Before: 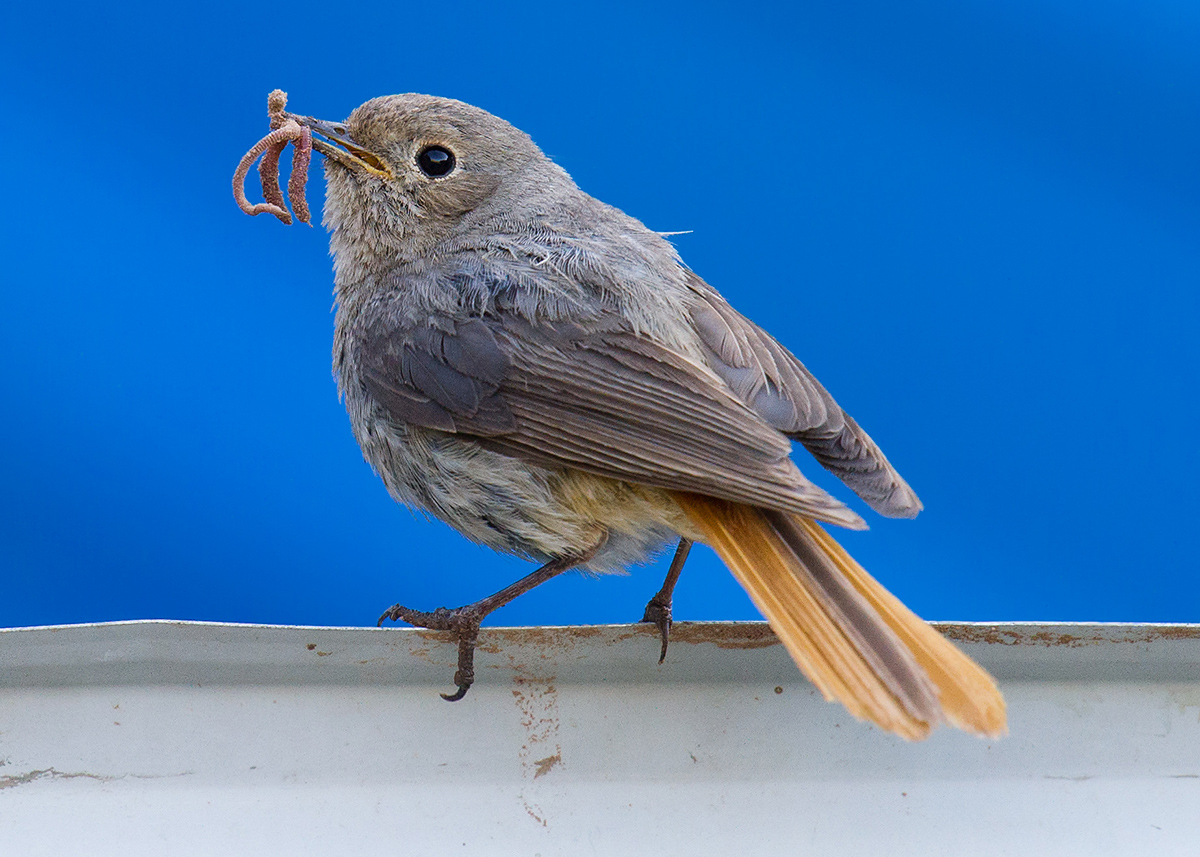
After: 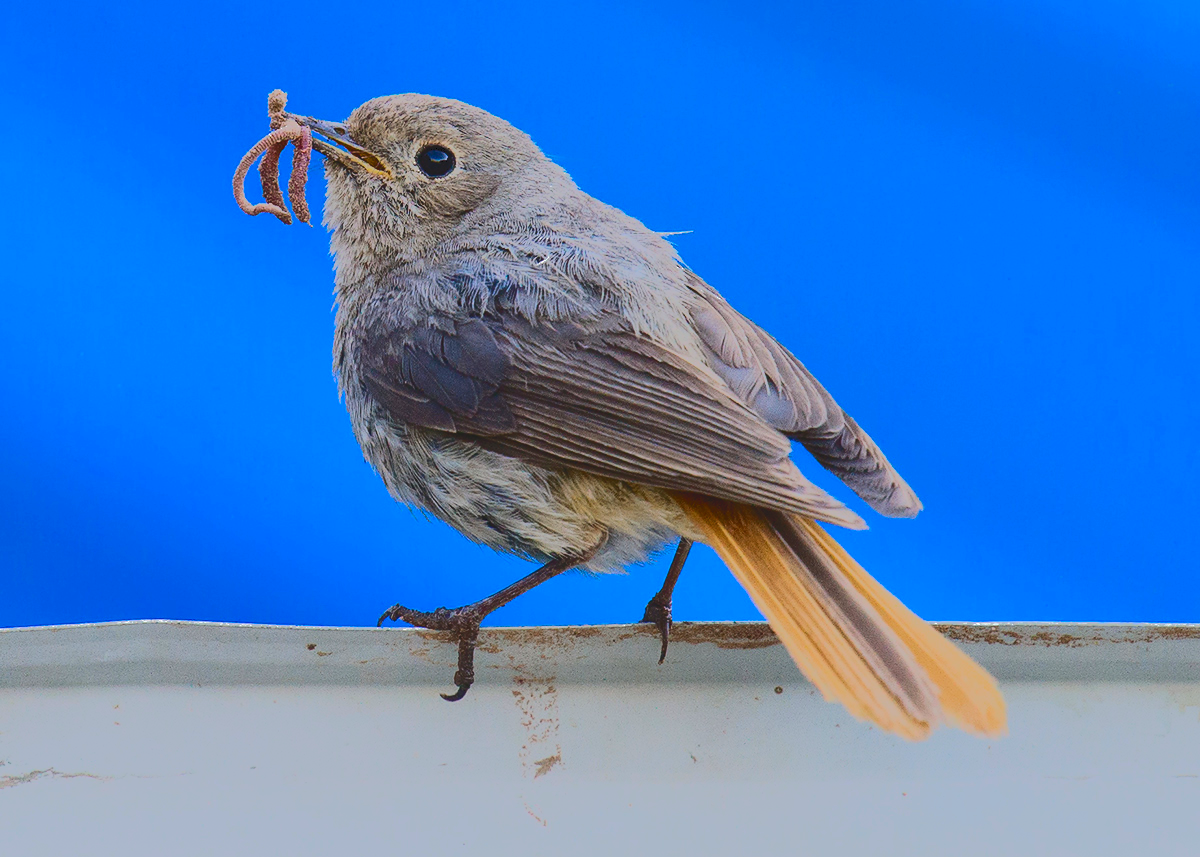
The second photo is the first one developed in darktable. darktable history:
color zones: curves: ch1 [(0.25, 0.5) (0.747, 0.71)]
tone curve: curves: ch0 [(0, 0) (0.003, 0.118) (0.011, 0.118) (0.025, 0.122) (0.044, 0.131) (0.069, 0.142) (0.1, 0.155) (0.136, 0.168) (0.177, 0.183) (0.224, 0.216) (0.277, 0.265) (0.335, 0.337) (0.399, 0.415) (0.468, 0.506) (0.543, 0.586) (0.623, 0.665) (0.709, 0.716) (0.801, 0.737) (0.898, 0.744) (1, 1)], color space Lab, independent channels, preserve colors none
